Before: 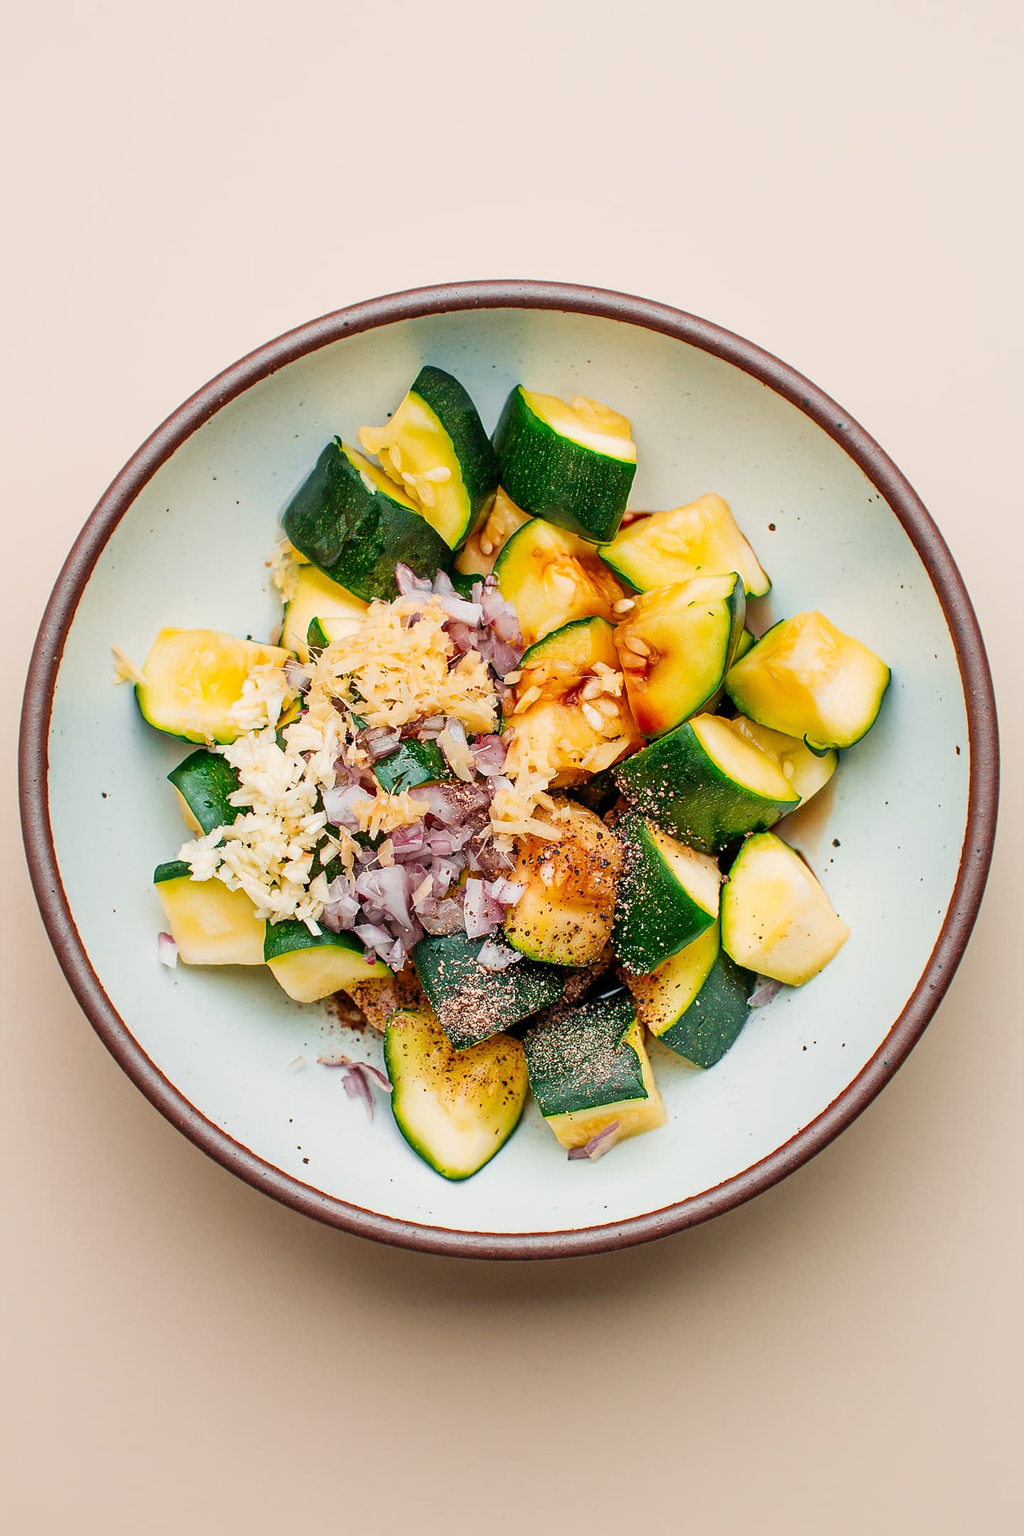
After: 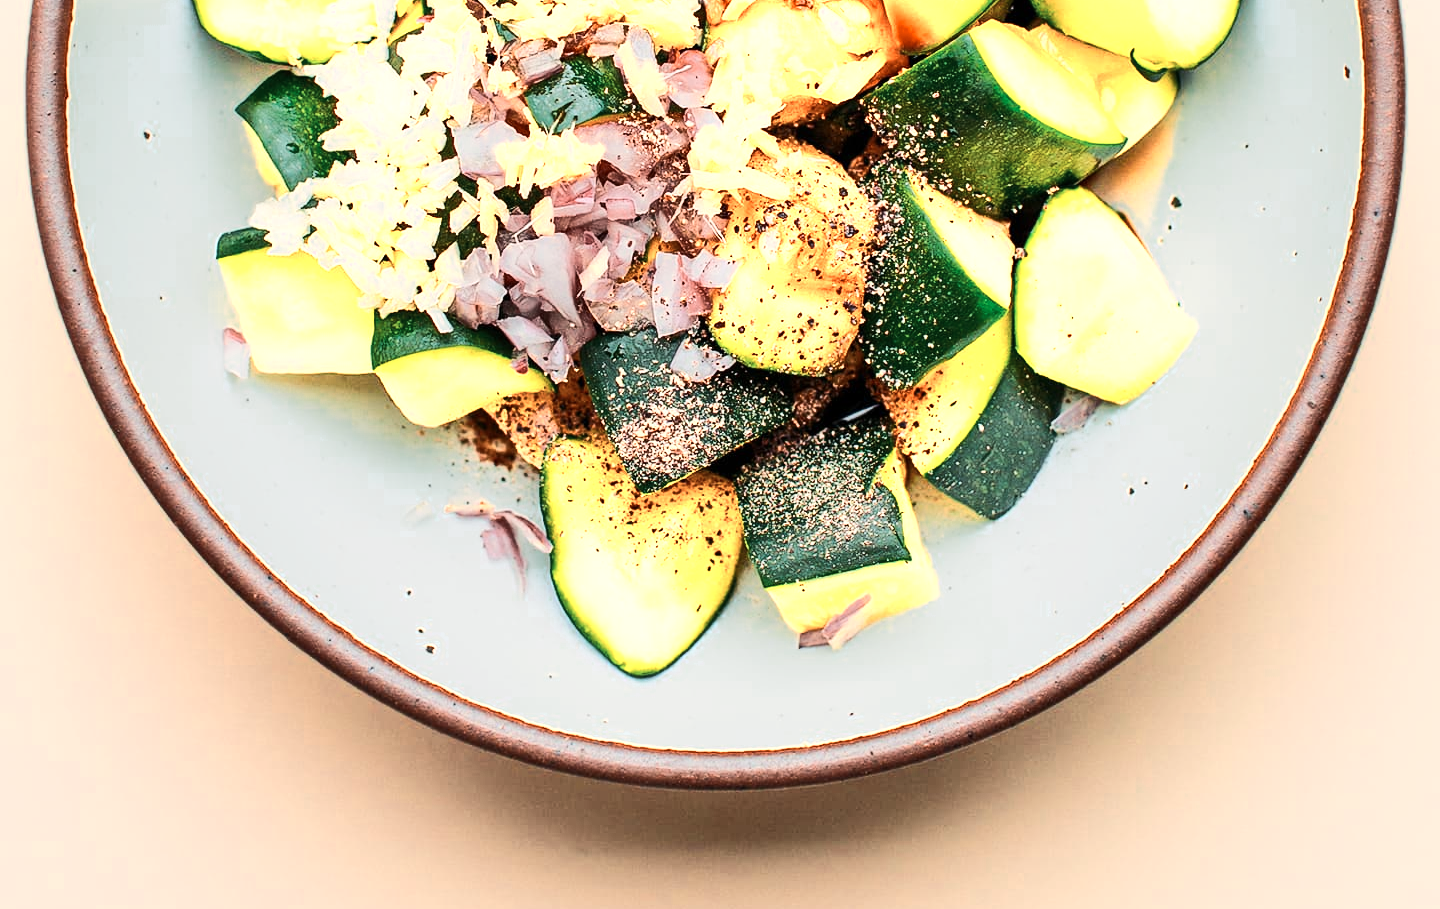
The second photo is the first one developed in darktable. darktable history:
rgb curve: curves: ch0 [(0, 0) (0.284, 0.292) (0.505, 0.644) (1, 1)], compensate middle gray true
crop: top 45.551%, bottom 12.262%
color zones: curves: ch0 [(0.018, 0.548) (0.197, 0.654) (0.425, 0.447) (0.605, 0.658) (0.732, 0.579)]; ch1 [(0.105, 0.531) (0.224, 0.531) (0.386, 0.39) (0.618, 0.456) (0.732, 0.456) (0.956, 0.421)]; ch2 [(0.039, 0.583) (0.215, 0.465) (0.399, 0.544) (0.465, 0.548) (0.614, 0.447) (0.724, 0.43) (0.882, 0.623) (0.956, 0.632)]
